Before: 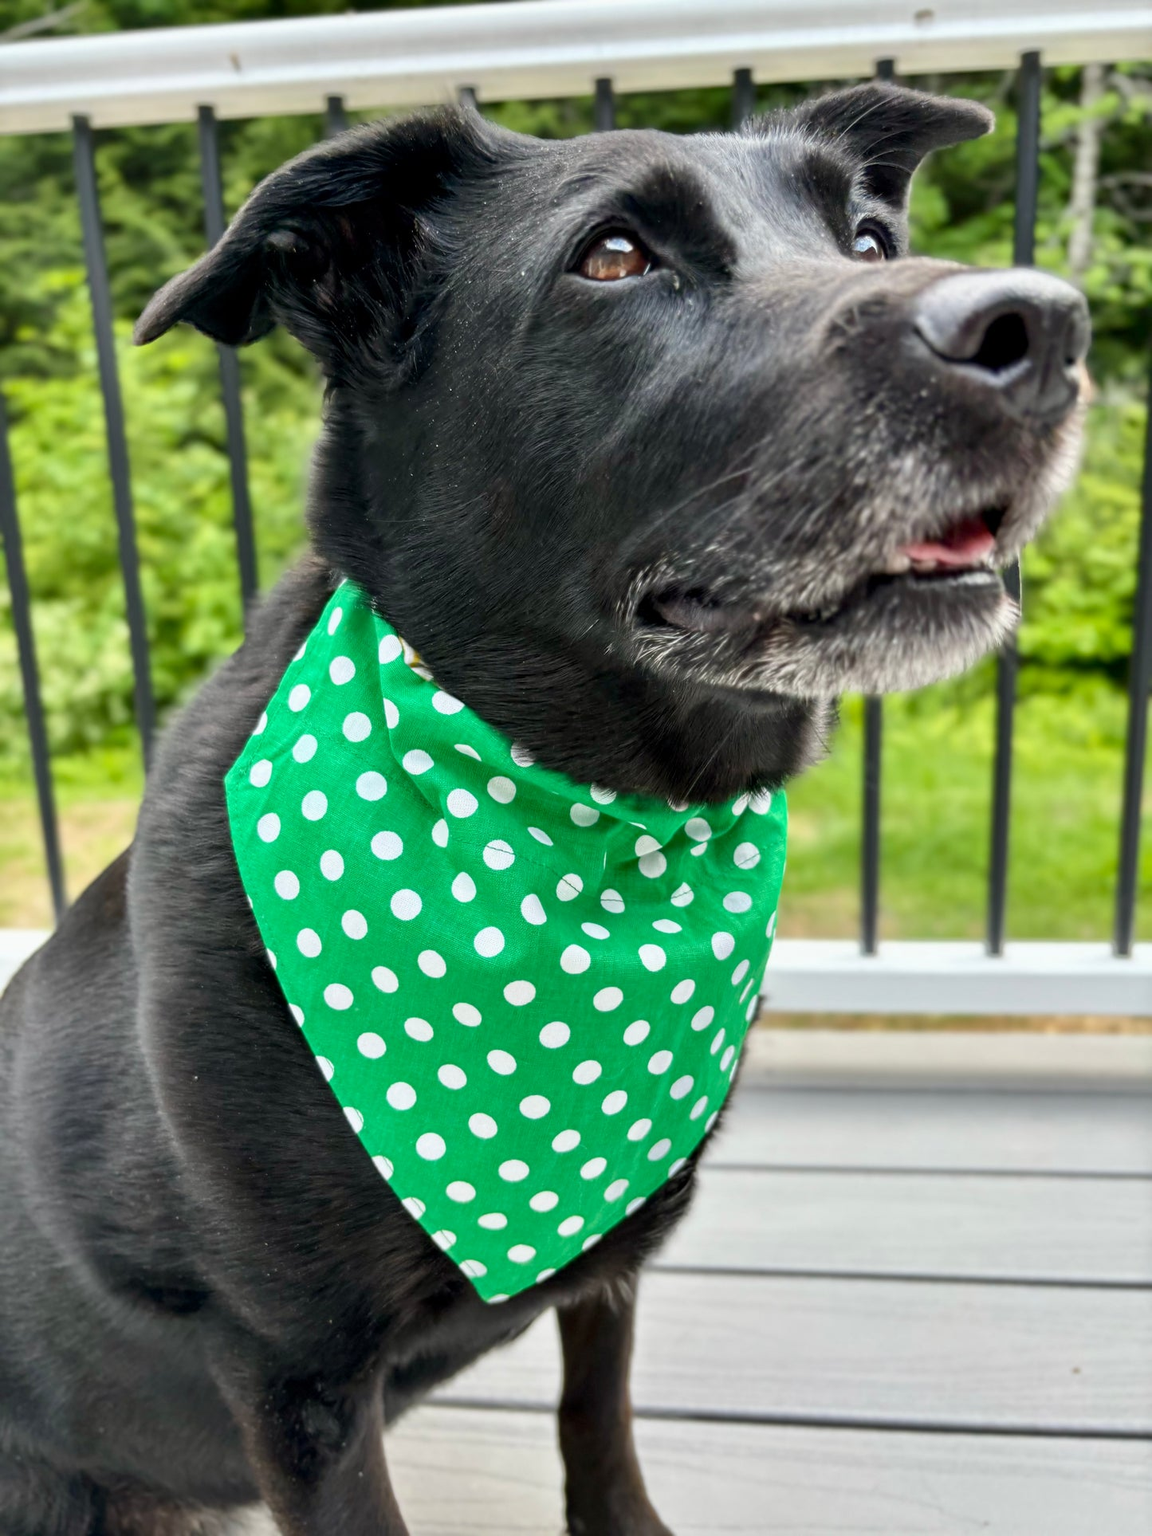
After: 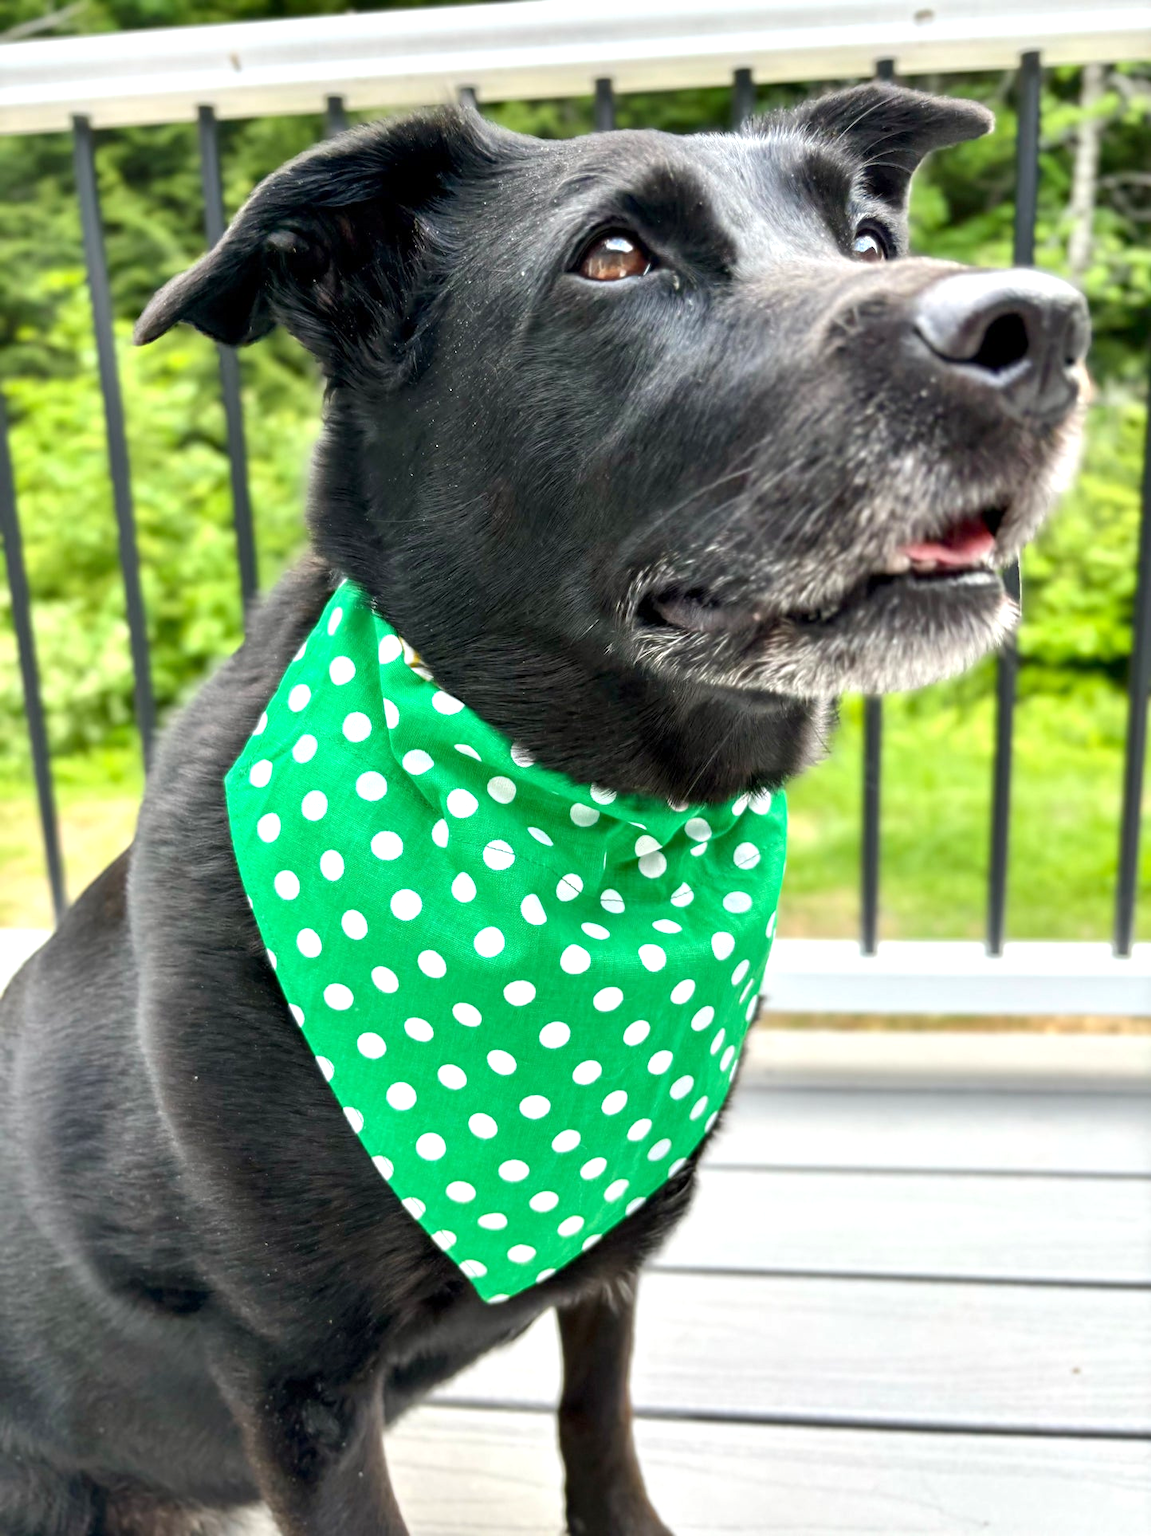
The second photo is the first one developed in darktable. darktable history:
exposure: exposure 0.571 EV, compensate highlight preservation false
